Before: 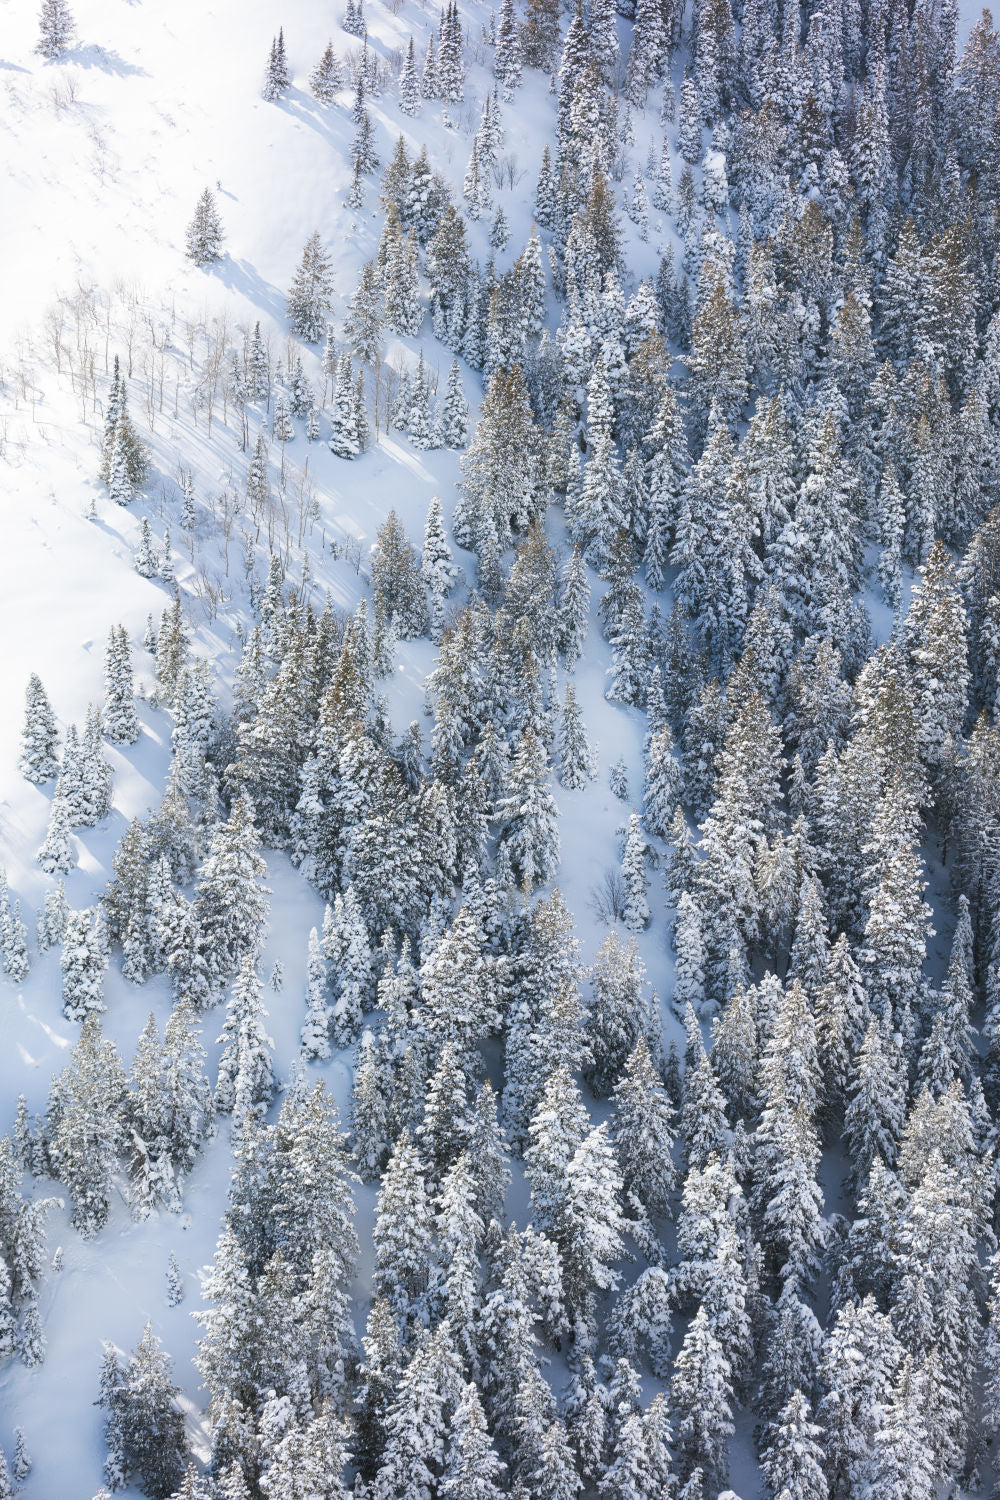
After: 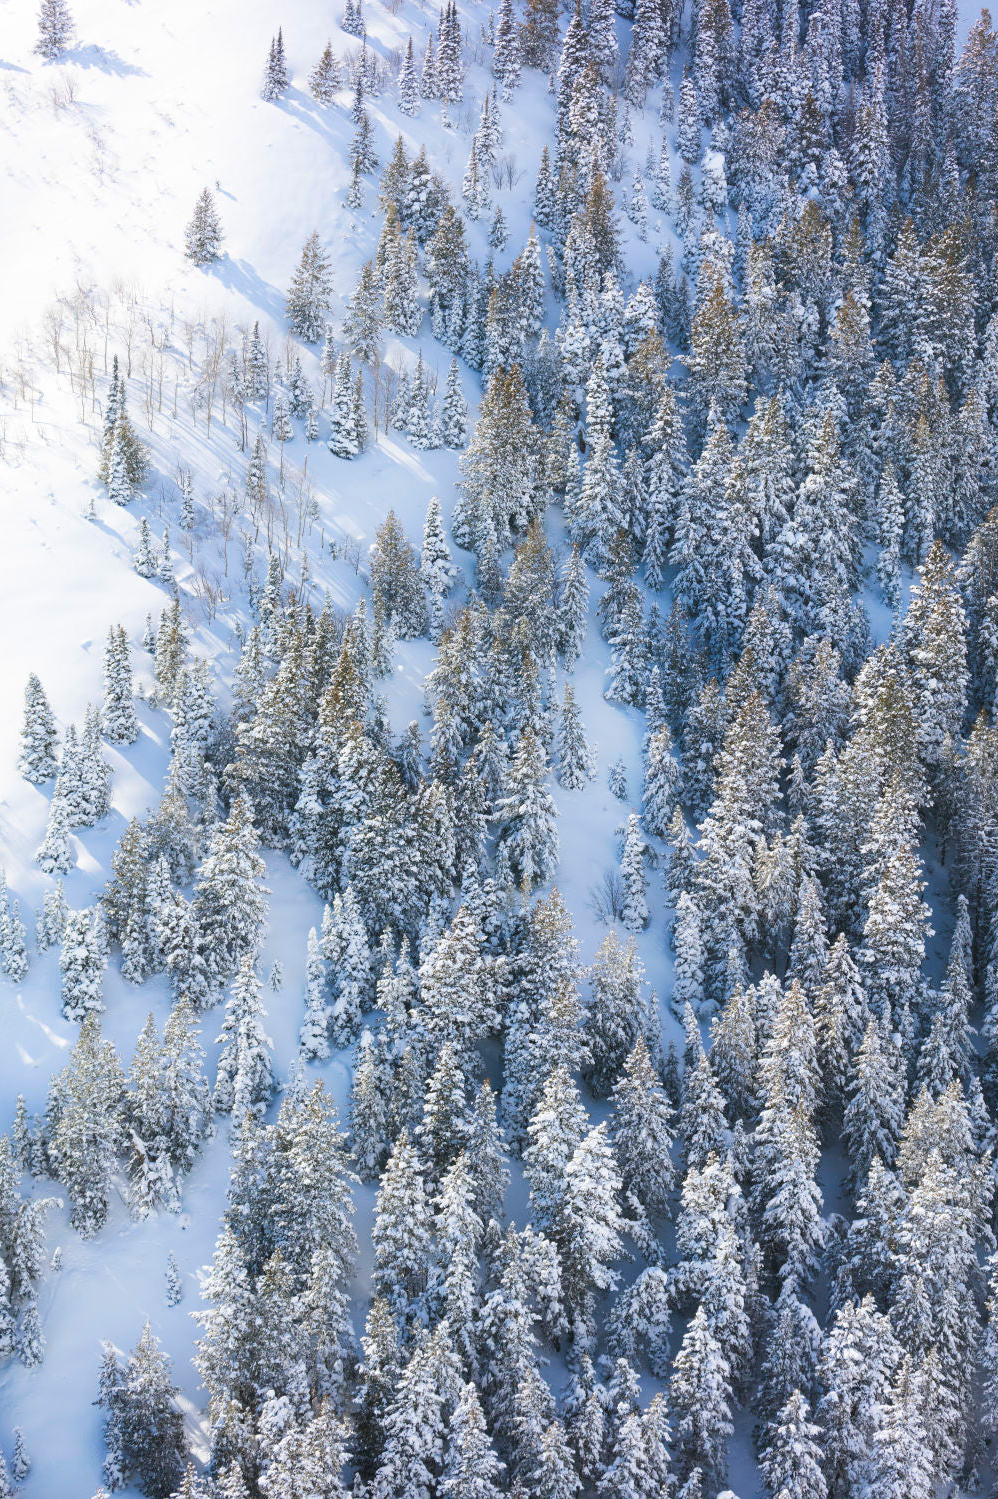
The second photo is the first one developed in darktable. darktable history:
color balance rgb: perceptual saturation grading › global saturation 40%, global vibrance 15%
crop and rotate: left 0.126%
